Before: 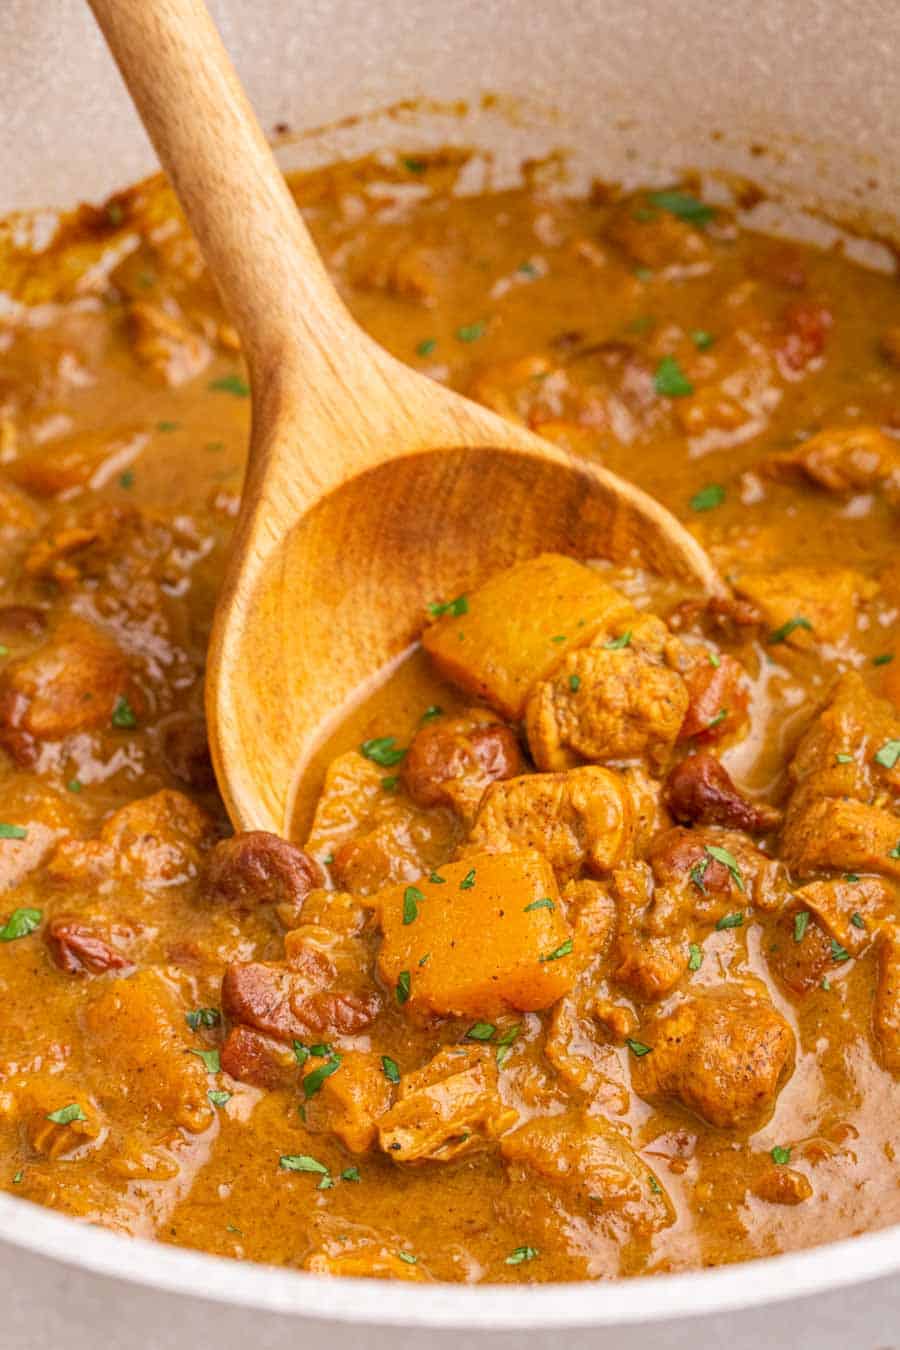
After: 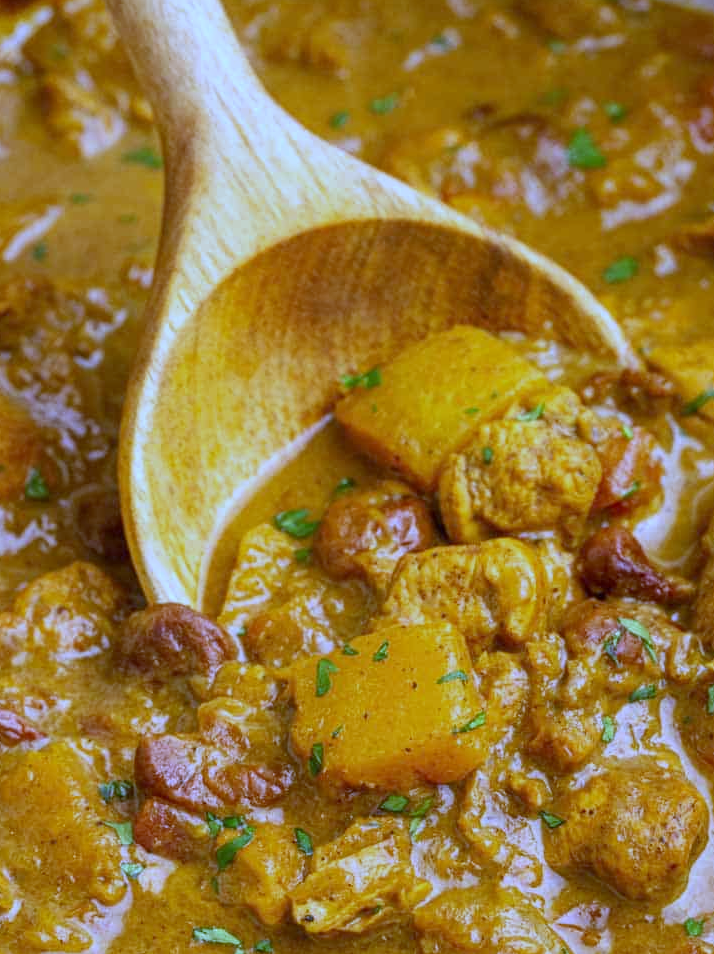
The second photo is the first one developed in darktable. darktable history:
white balance: red 0.766, blue 1.537
crop: left 9.712%, top 16.928%, right 10.845%, bottom 12.332%
